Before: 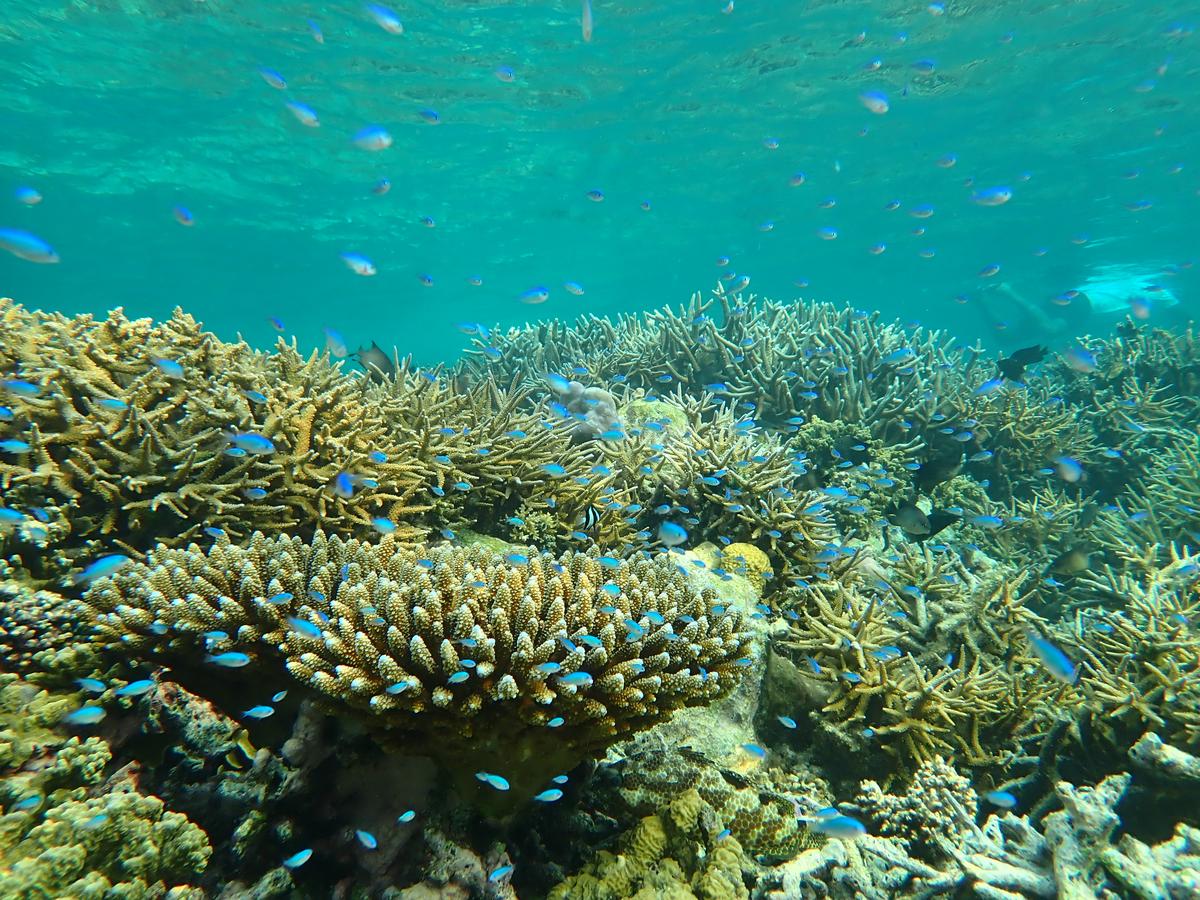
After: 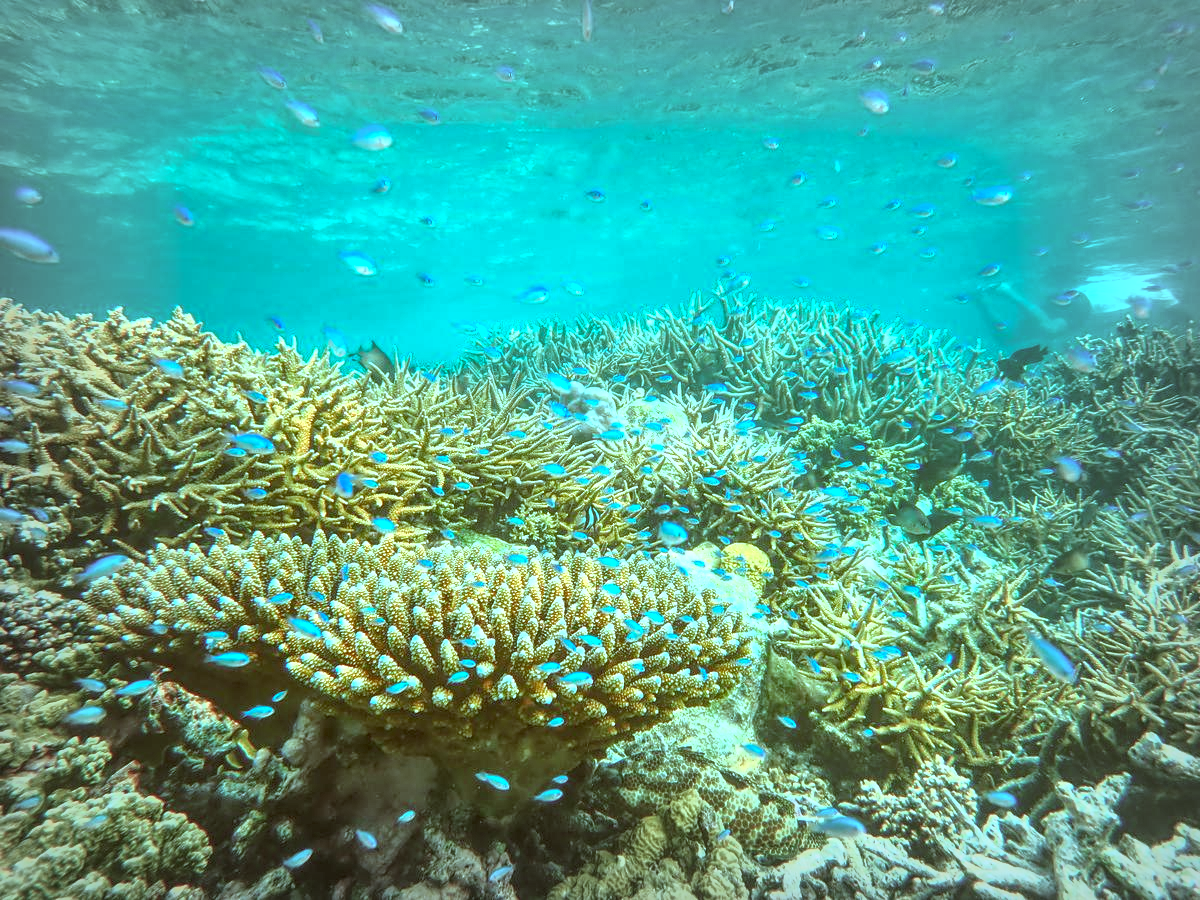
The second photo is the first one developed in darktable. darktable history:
local contrast: highlights 66%, shadows 33%, detail 166%, midtone range 0.2
color correction: highlights a* -13.92, highlights b* -16.17, shadows a* 10.17, shadows b* 30.06
vignetting: fall-off start 53.04%, automatic ratio true, width/height ratio 1.314, shape 0.225
shadows and highlights: shadows 75.64, highlights -25.3, highlights color adjustment 78.62%, soften with gaussian
exposure: black level correction 0, exposure 1 EV, compensate exposure bias true, compensate highlight preservation false
